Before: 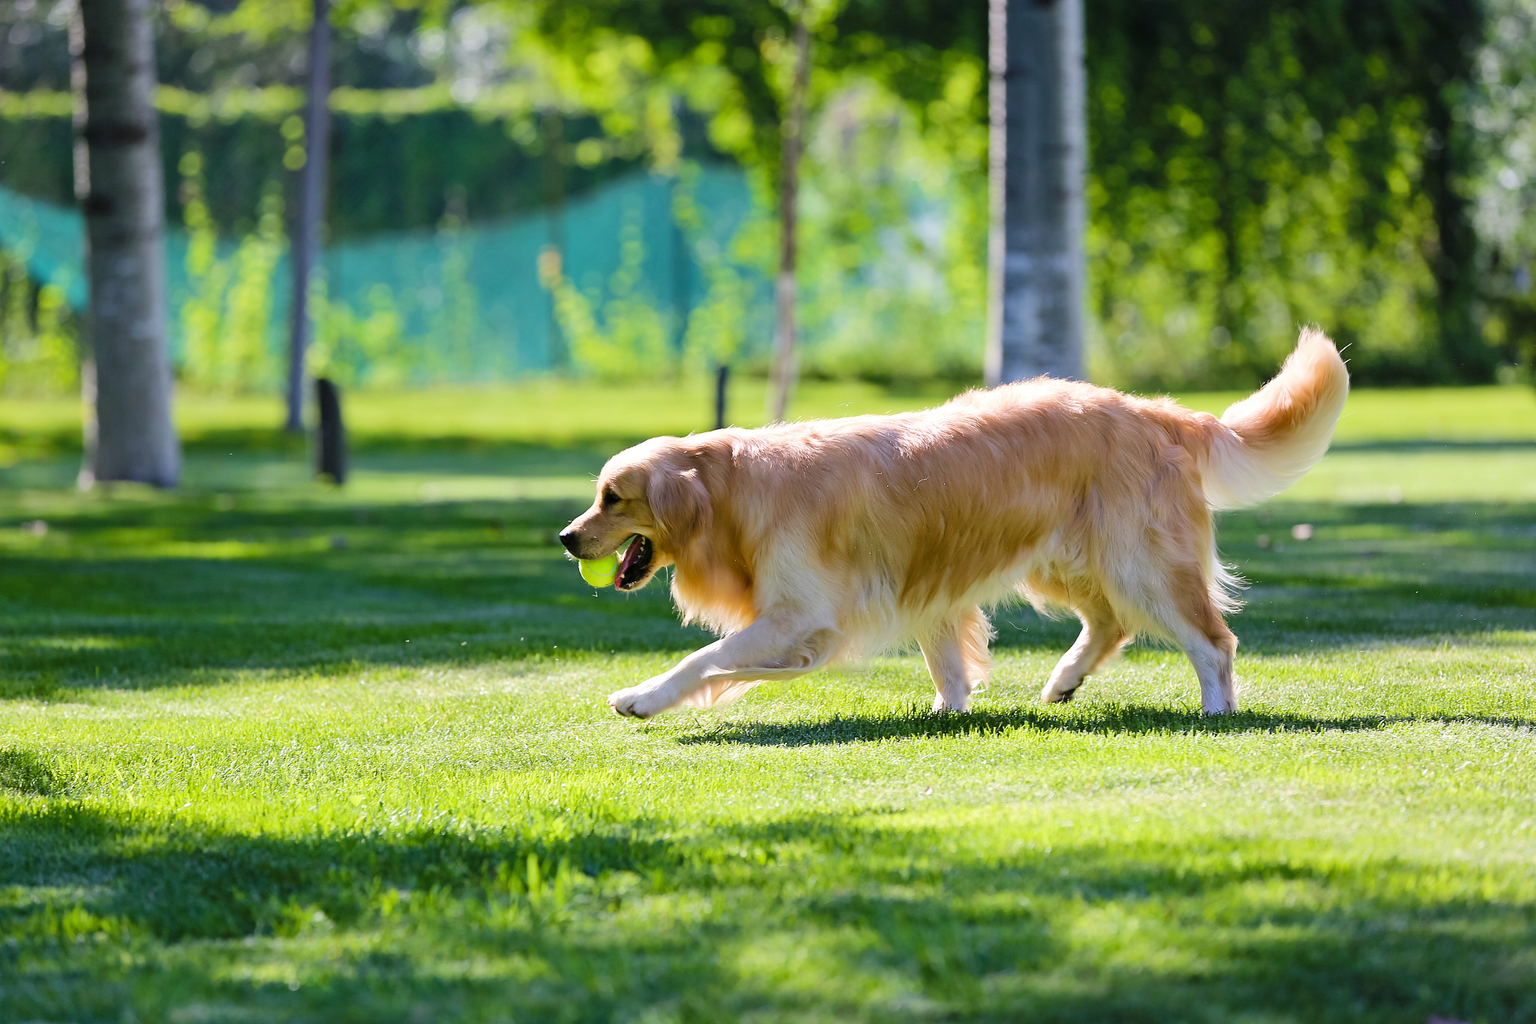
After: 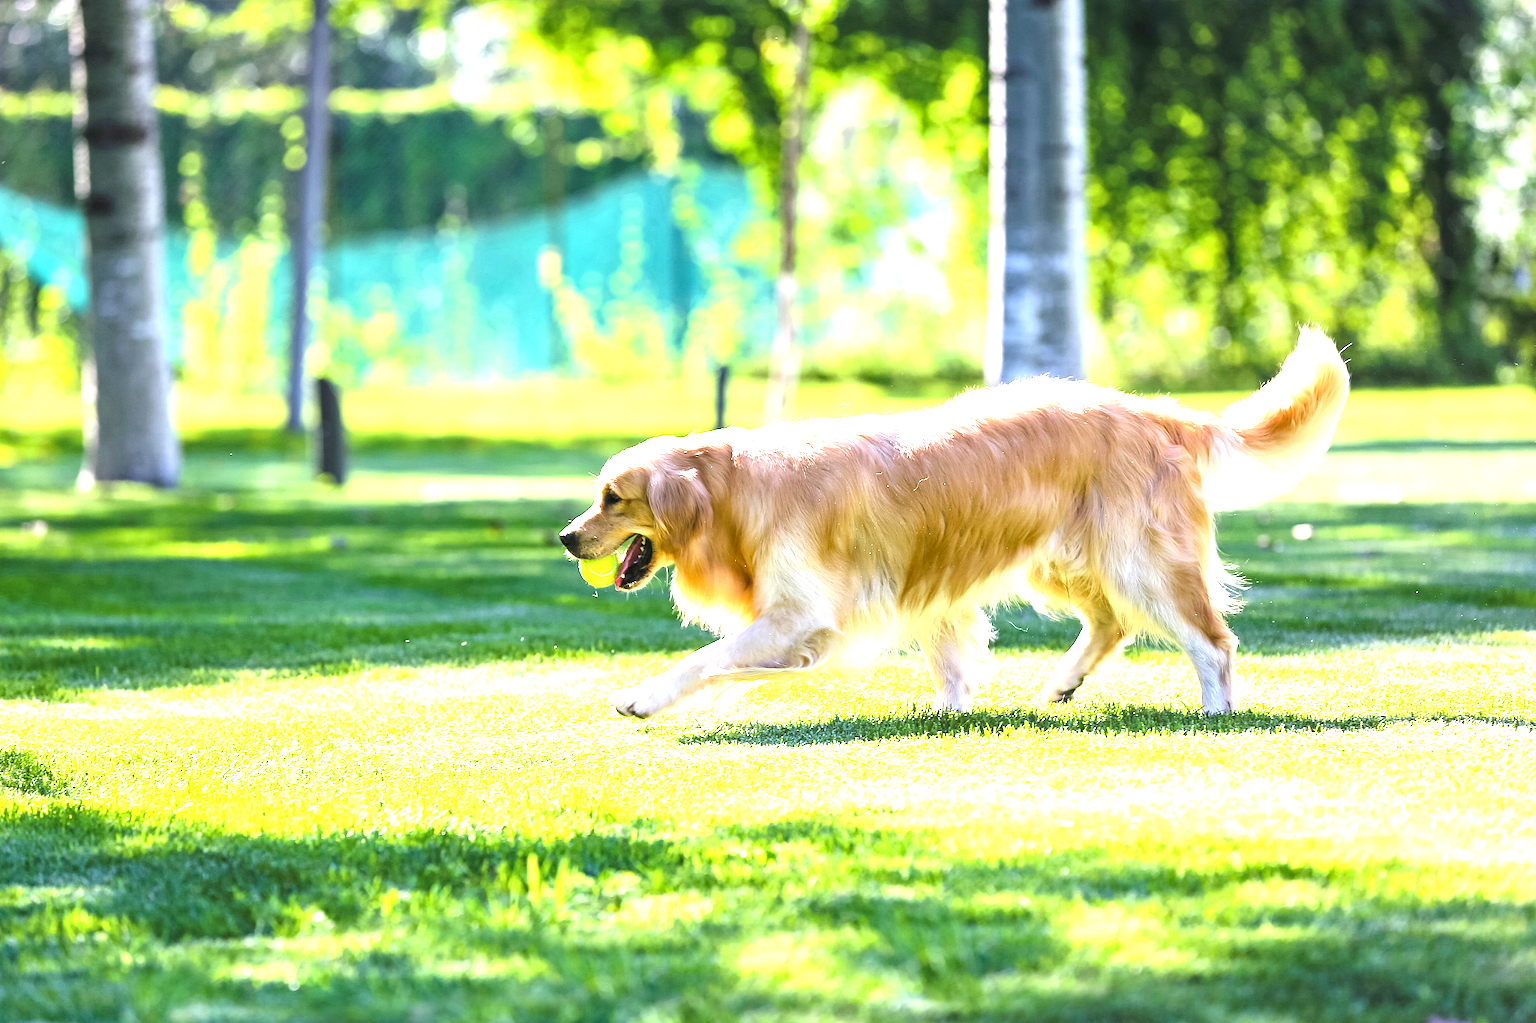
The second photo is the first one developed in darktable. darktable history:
local contrast: on, module defaults
exposure: black level correction 0, exposure 1.5 EV, compensate exposure bias true, compensate highlight preservation false
